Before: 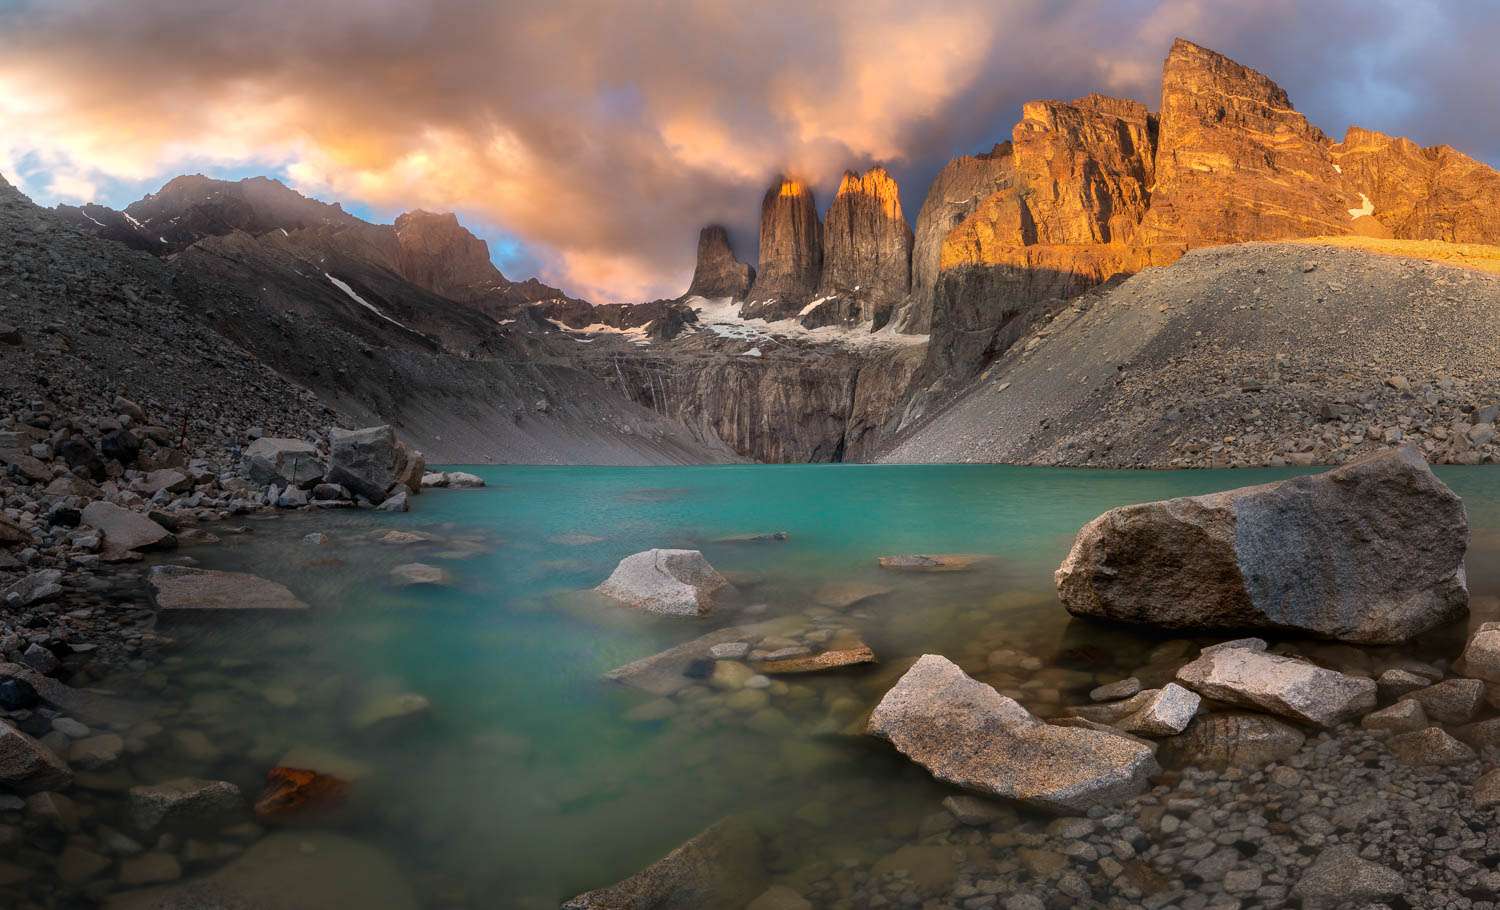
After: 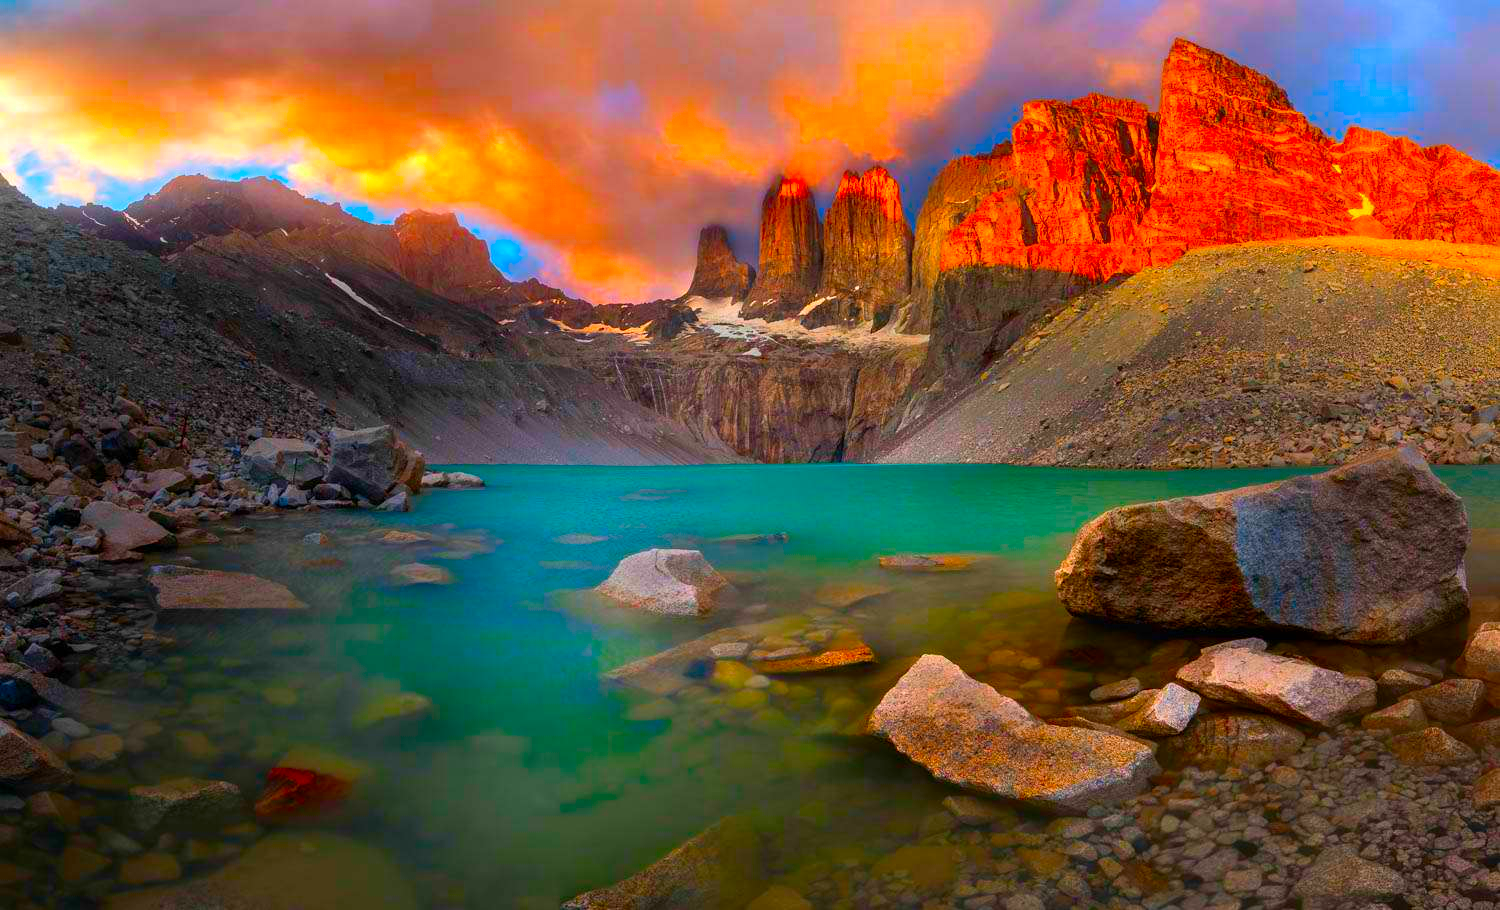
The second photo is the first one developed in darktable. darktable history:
color balance rgb: perceptual saturation grading › global saturation 25%, global vibrance 20%
color correction: saturation 2.15
bloom: size 3%, threshold 100%, strength 0%
